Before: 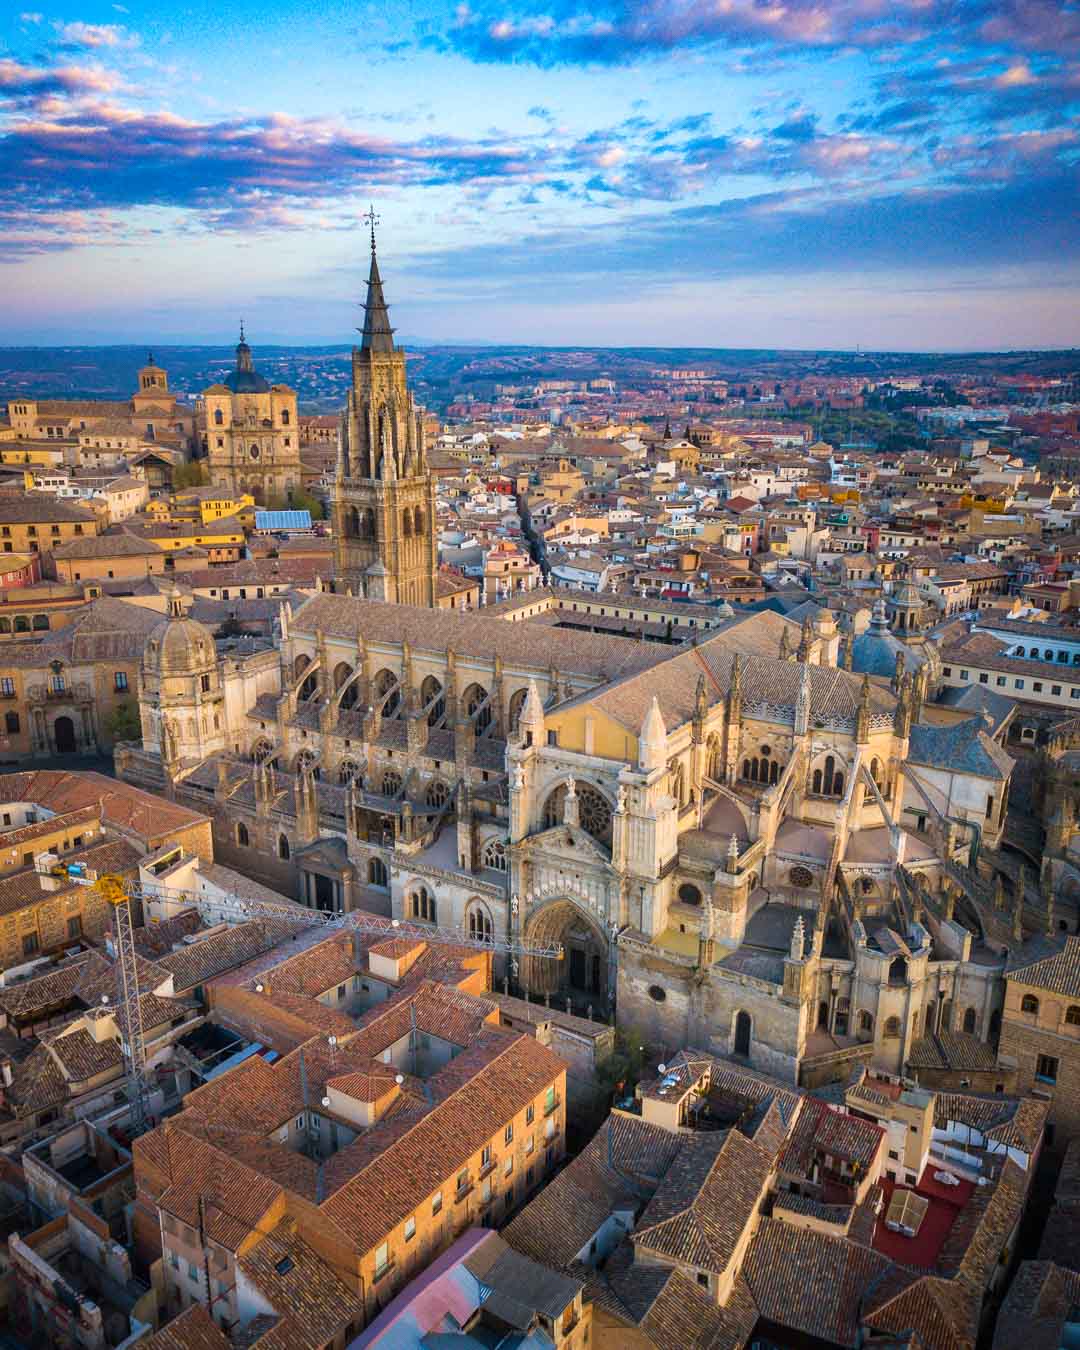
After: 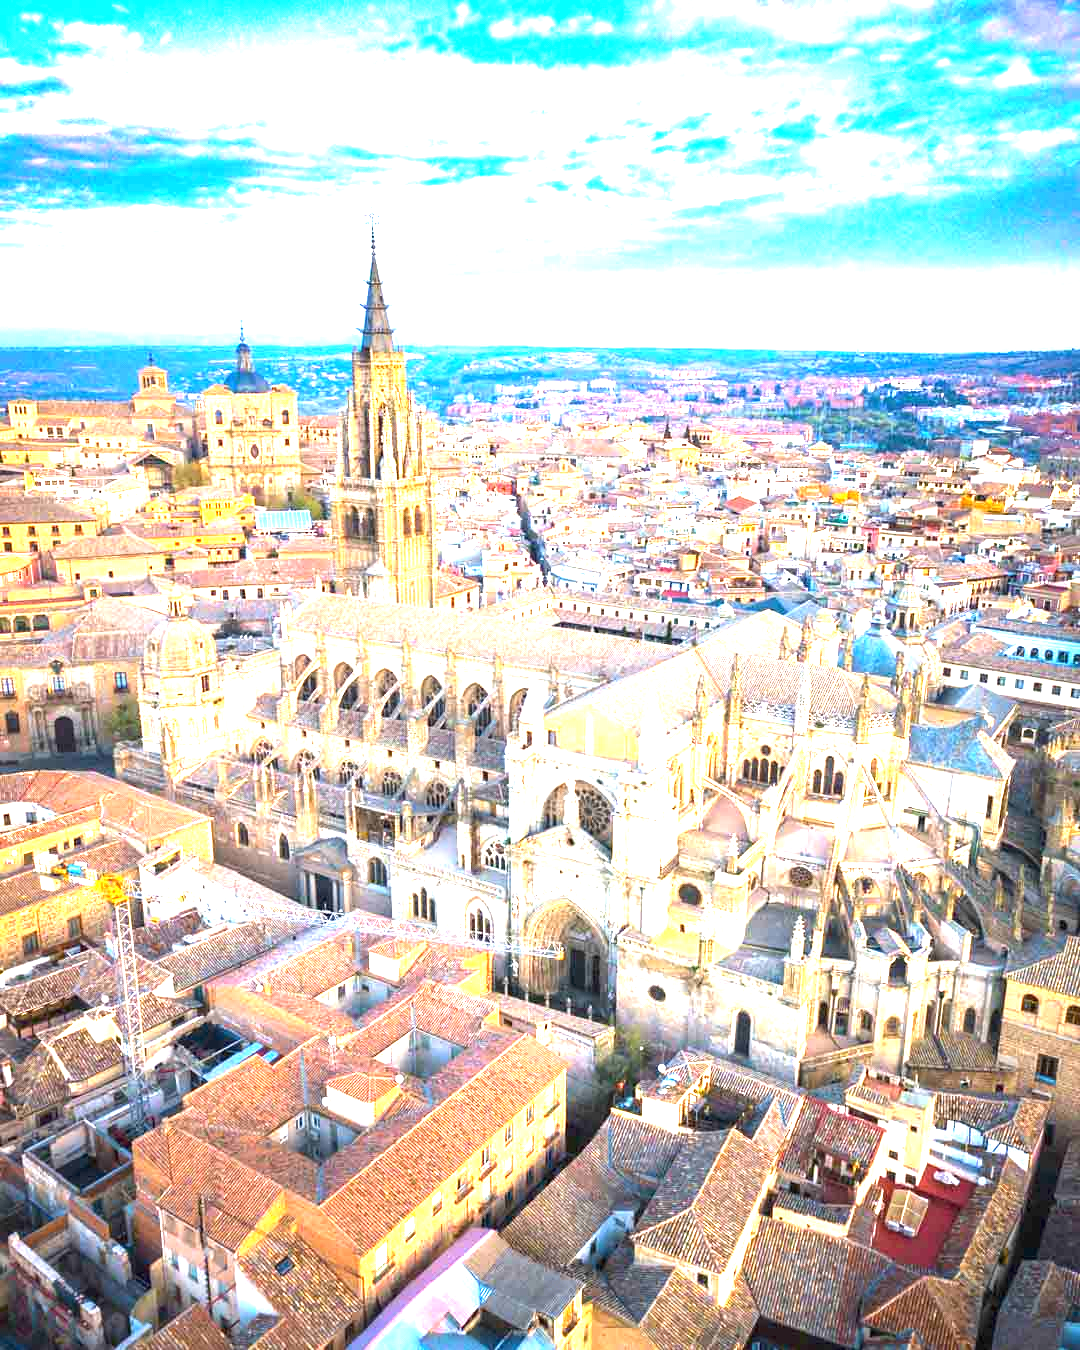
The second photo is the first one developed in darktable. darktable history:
exposure: black level correction 0, exposure 2.356 EV, compensate highlight preservation false
